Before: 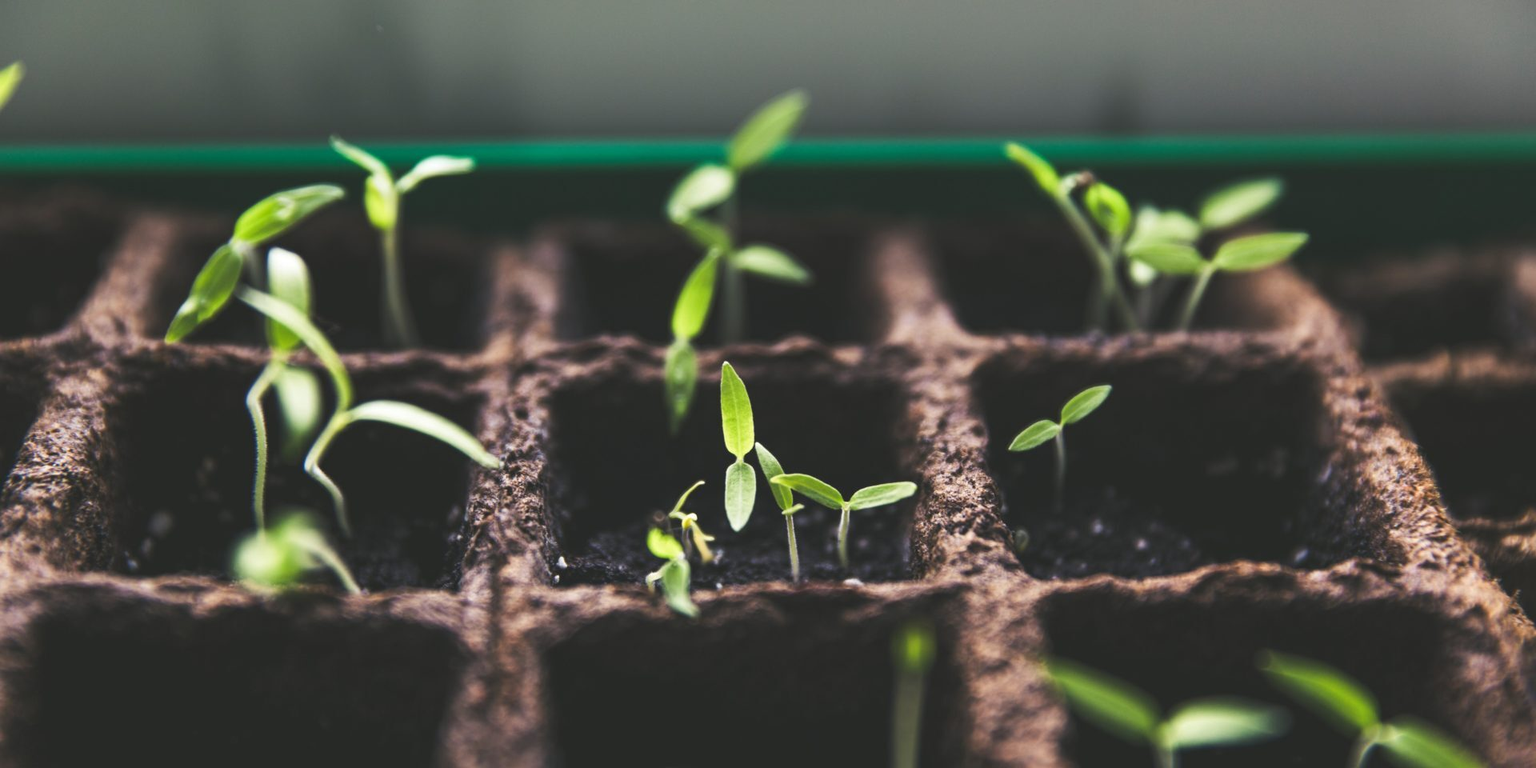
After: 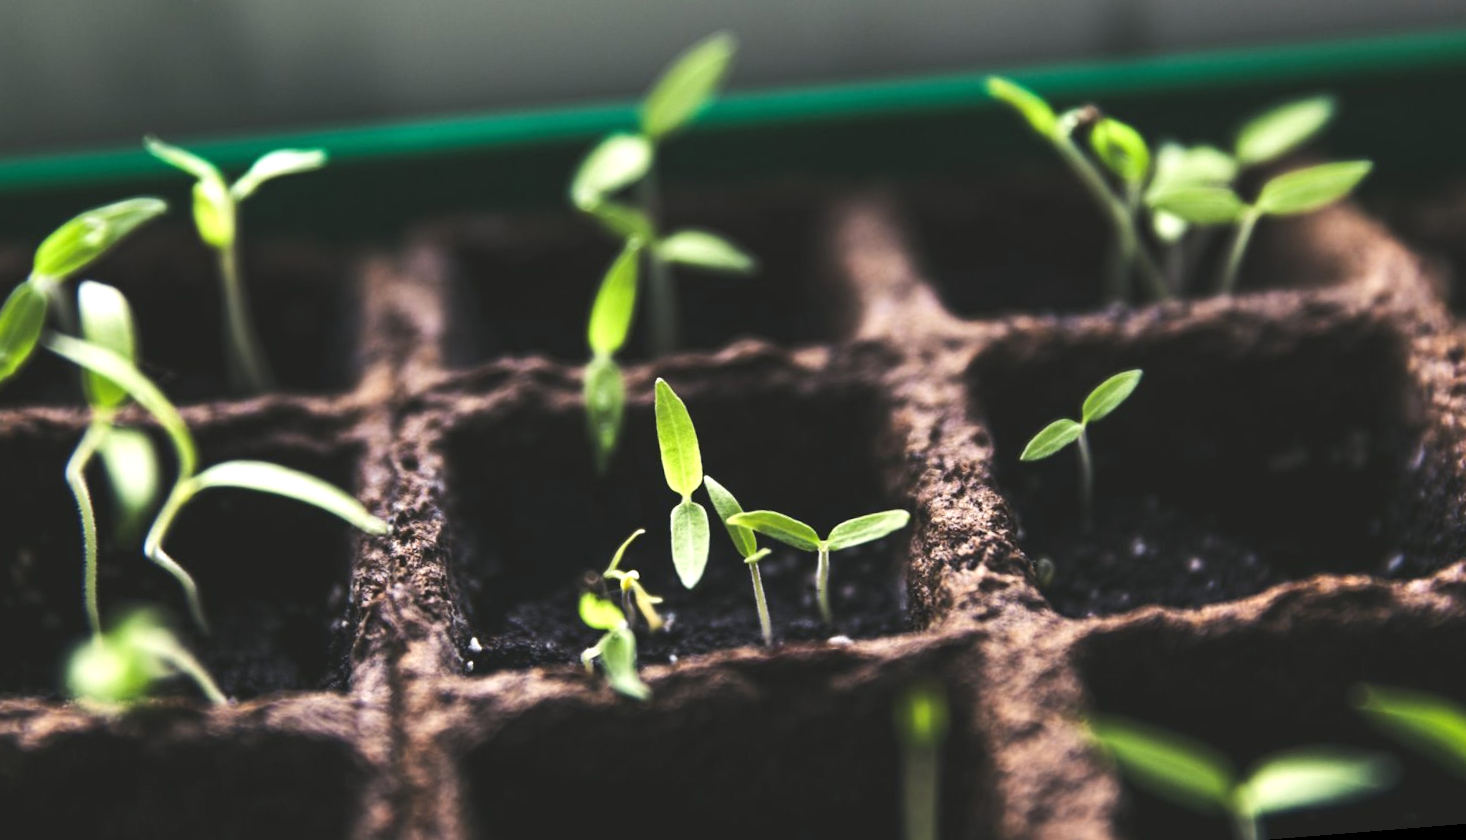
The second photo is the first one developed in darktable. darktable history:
tone equalizer: -8 EV -0.417 EV, -7 EV -0.389 EV, -6 EV -0.333 EV, -5 EV -0.222 EV, -3 EV 0.222 EV, -2 EV 0.333 EV, -1 EV 0.389 EV, +0 EV 0.417 EV, edges refinement/feathering 500, mask exposure compensation -1.57 EV, preserve details no
crop: left 9.807%, top 6.259%, right 7.334%, bottom 2.177%
rotate and perspective: rotation -4.57°, crop left 0.054, crop right 0.944, crop top 0.087, crop bottom 0.914
